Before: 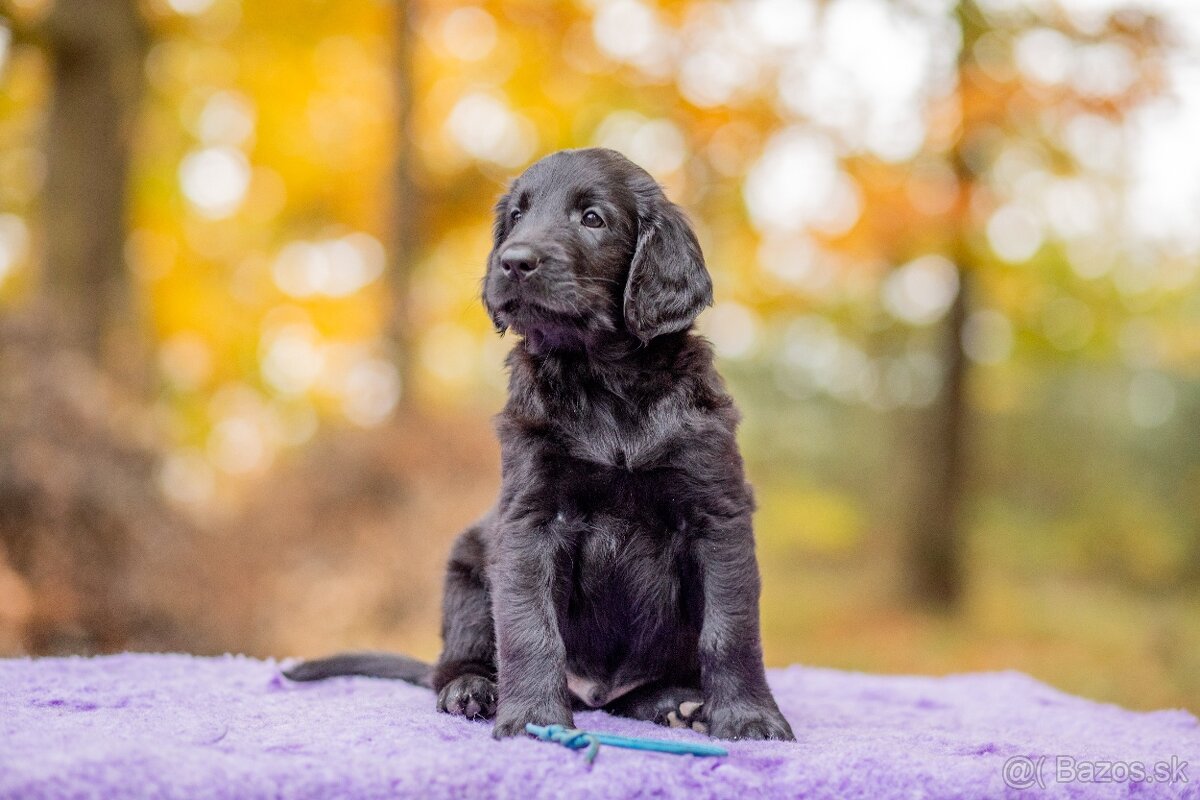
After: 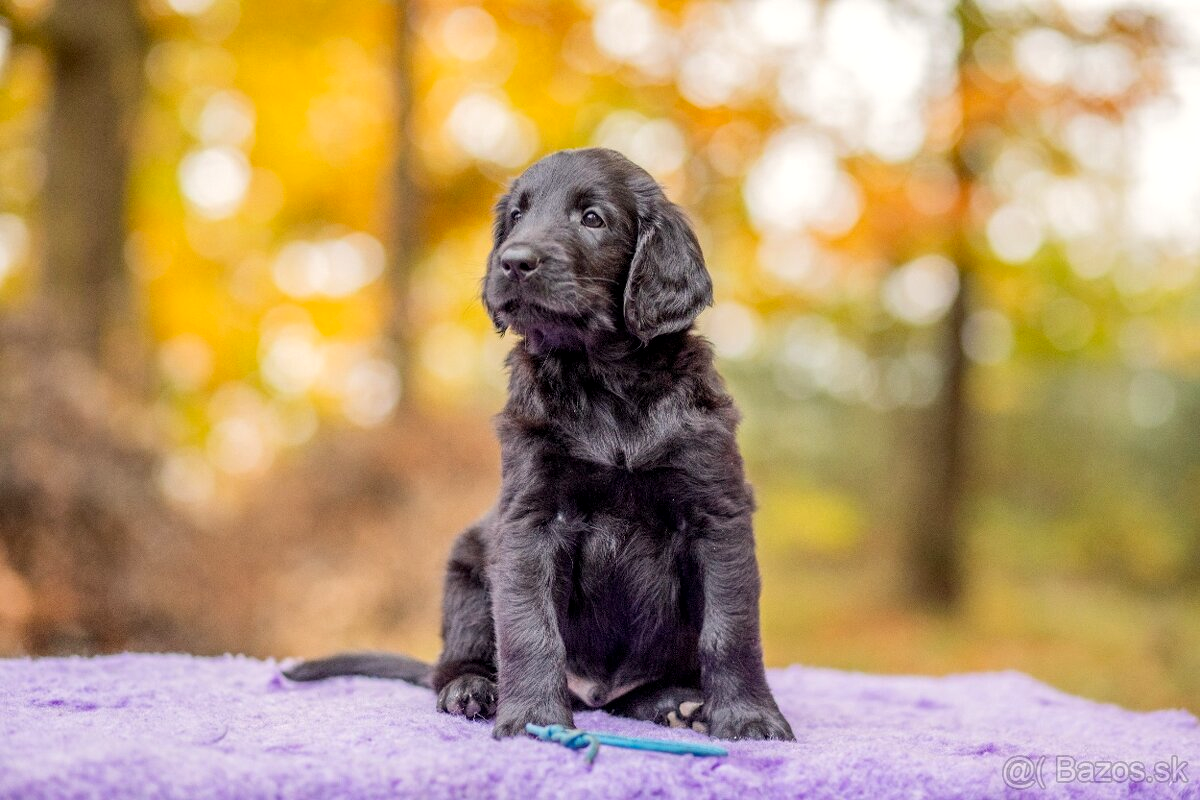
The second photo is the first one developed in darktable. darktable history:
local contrast: highlights 106%, shadows 99%, detail 119%, midtone range 0.2
color correction: highlights a* 0.742, highlights b* 2.8, saturation 1.08
